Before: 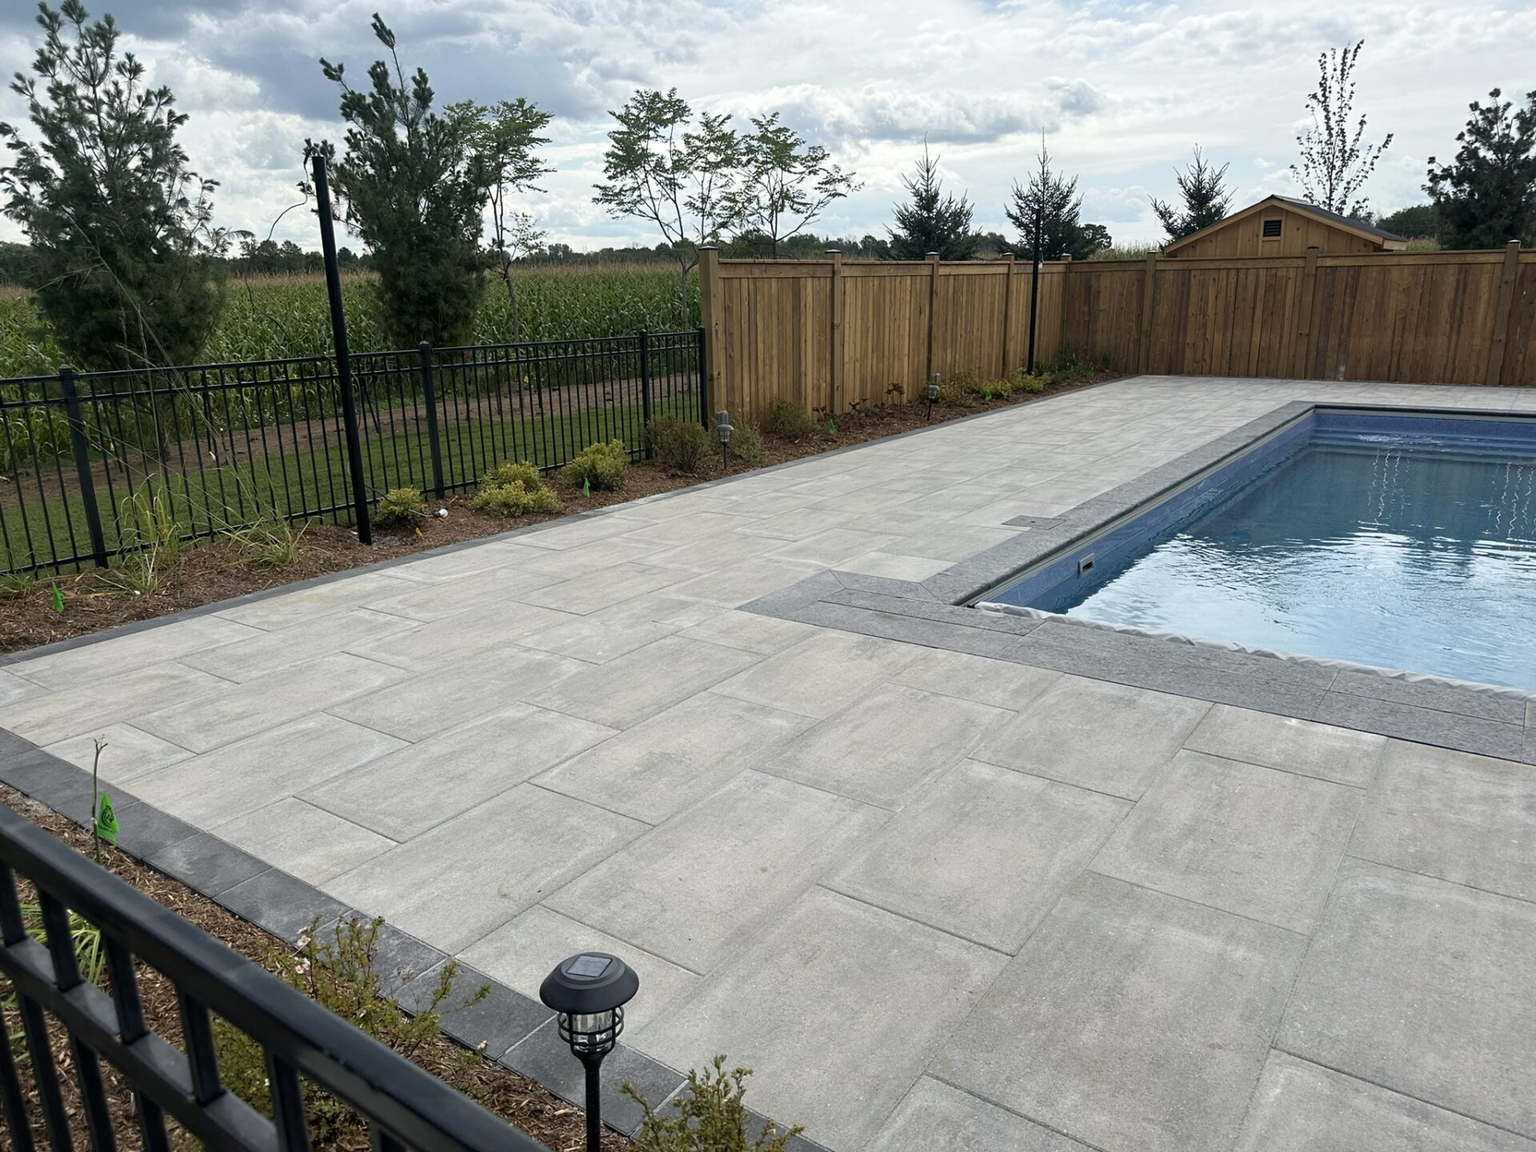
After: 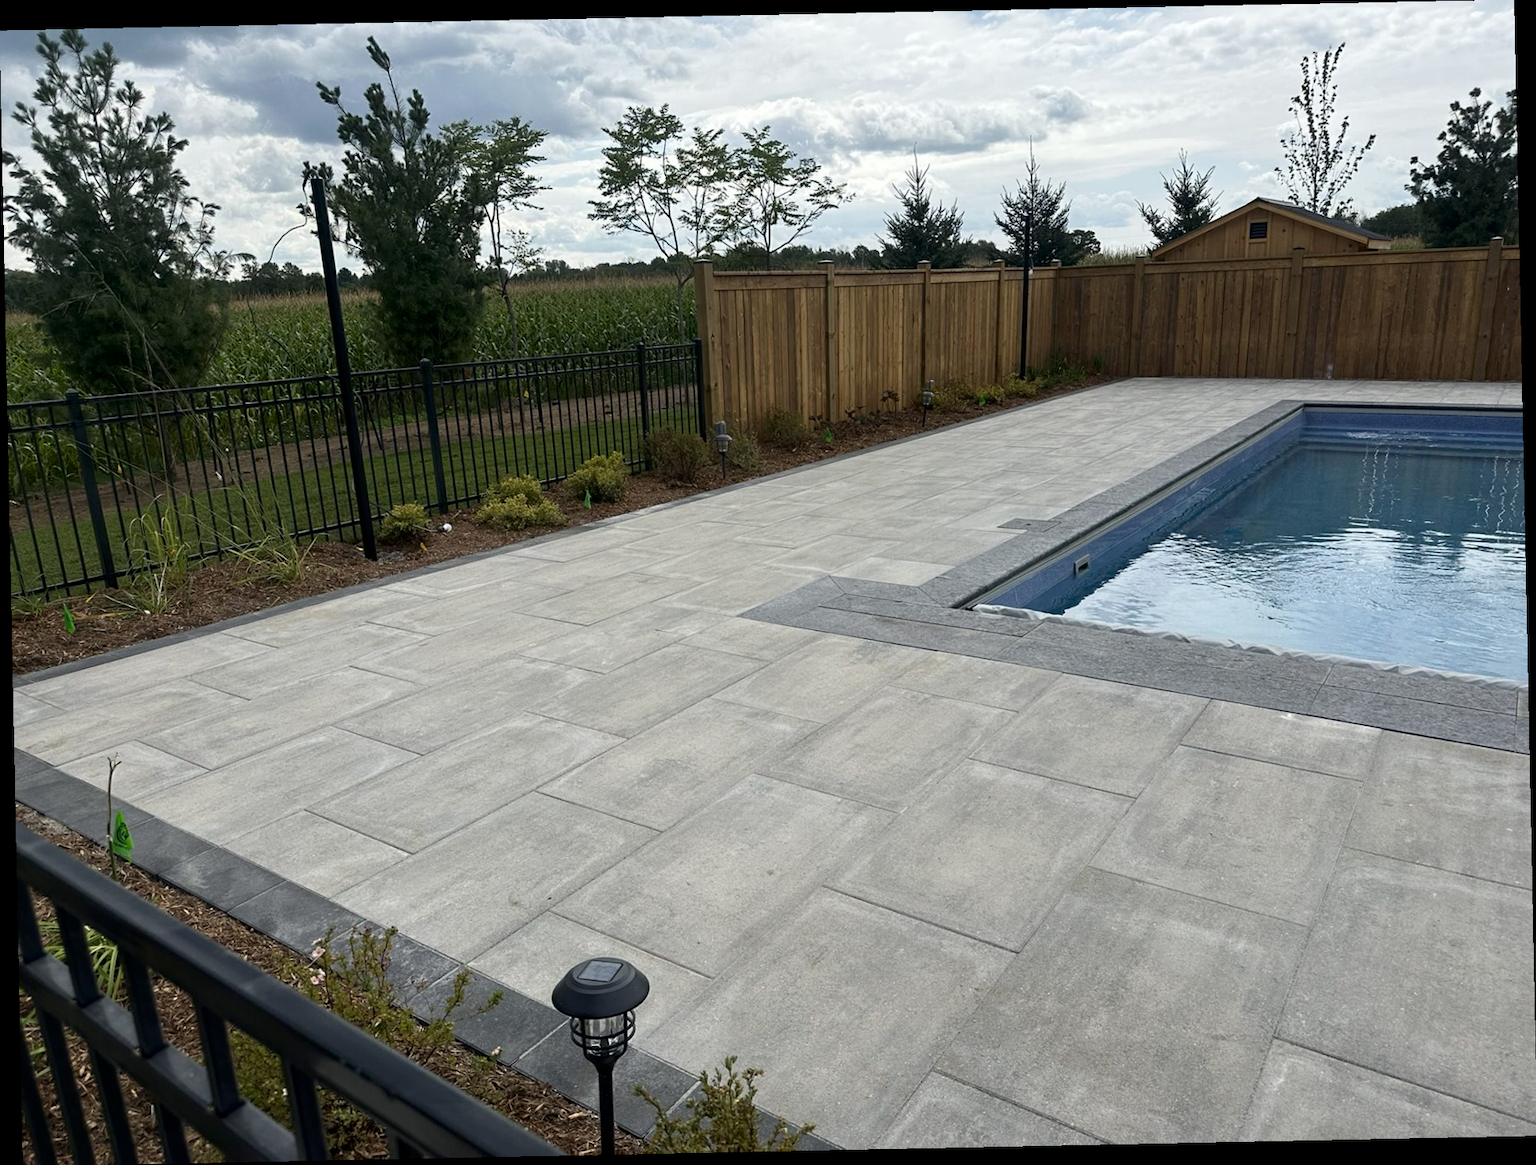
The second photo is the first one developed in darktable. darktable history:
rotate and perspective: rotation -1.17°, automatic cropping off
contrast brightness saturation: brightness -0.09
